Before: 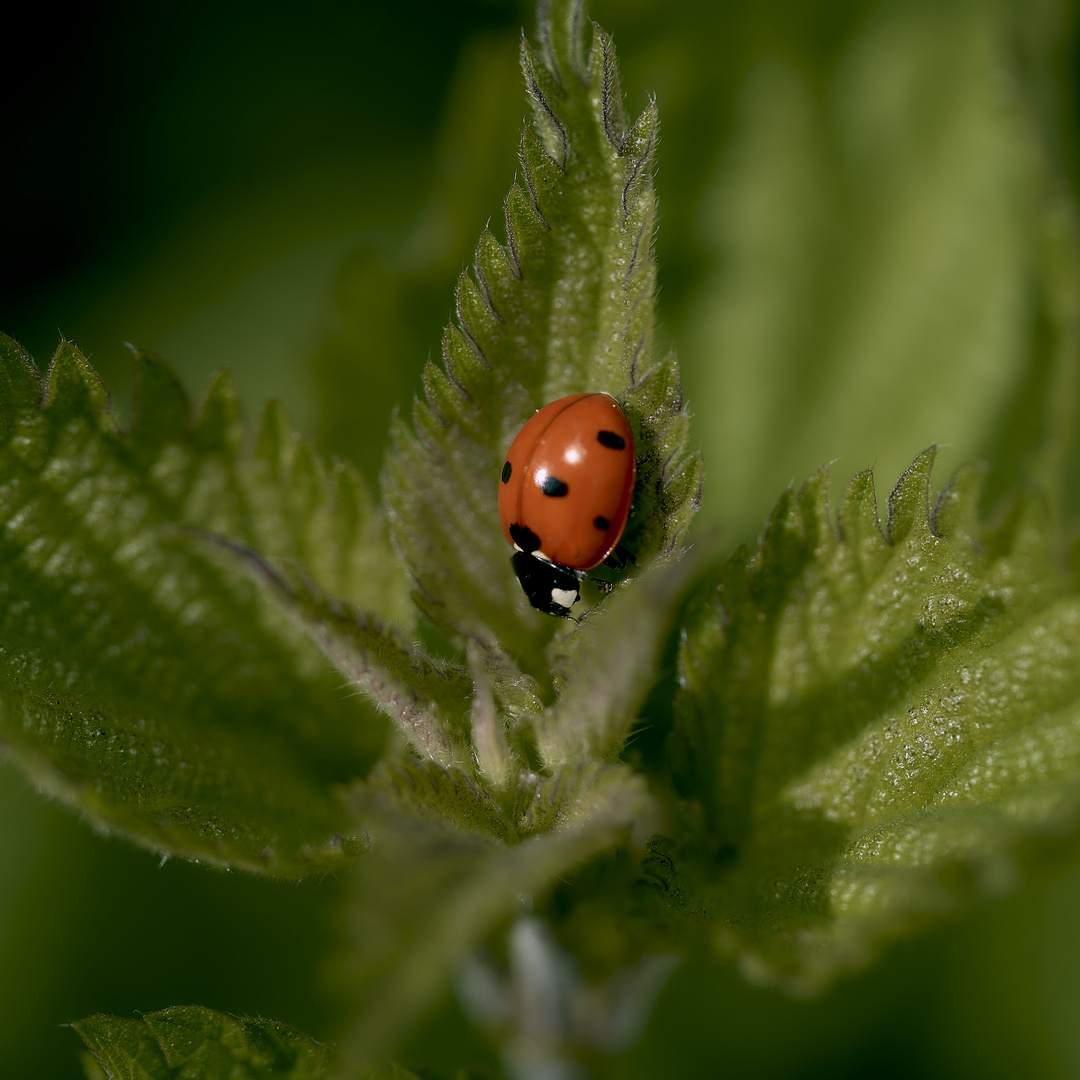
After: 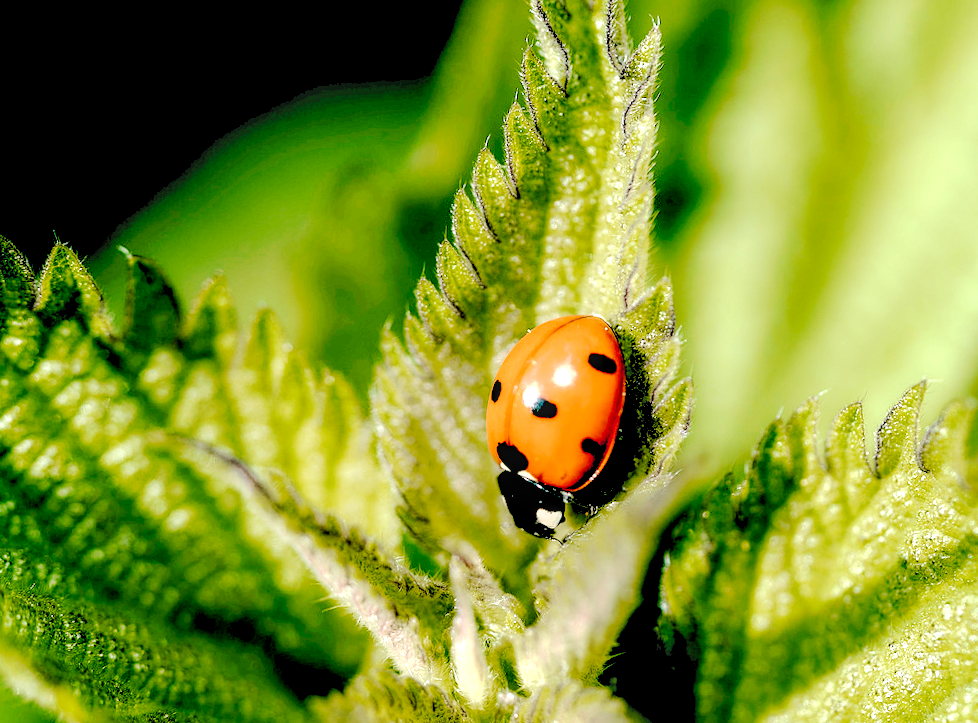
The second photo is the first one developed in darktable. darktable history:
shadows and highlights: shadows 25, highlights -25
rotate and perspective: rotation 2.17°, automatic cropping off
crop: left 3.015%, top 8.969%, right 9.647%, bottom 26.457%
tone curve: curves: ch0 [(0, 0) (0.003, 0.058) (0.011, 0.059) (0.025, 0.061) (0.044, 0.067) (0.069, 0.084) (0.1, 0.102) (0.136, 0.124) (0.177, 0.171) (0.224, 0.246) (0.277, 0.324) (0.335, 0.411) (0.399, 0.509) (0.468, 0.605) (0.543, 0.688) (0.623, 0.738) (0.709, 0.798) (0.801, 0.852) (0.898, 0.911) (1, 1)], preserve colors none
exposure: black level correction 0, exposure 1.1 EV, compensate exposure bias true, compensate highlight preservation false
tone equalizer: -8 EV -0.75 EV, -7 EV -0.7 EV, -6 EV -0.6 EV, -5 EV -0.4 EV, -3 EV 0.4 EV, -2 EV 0.6 EV, -1 EV 0.7 EV, +0 EV 0.75 EV, edges refinement/feathering 500, mask exposure compensation -1.57 EV, preserve details no
rgb levels: levels [[0.027, 0.429, 0.996], [0, 0.5, 1], [0, 0.5, 1]]
local contrast: highlights 25%, detail 150%
